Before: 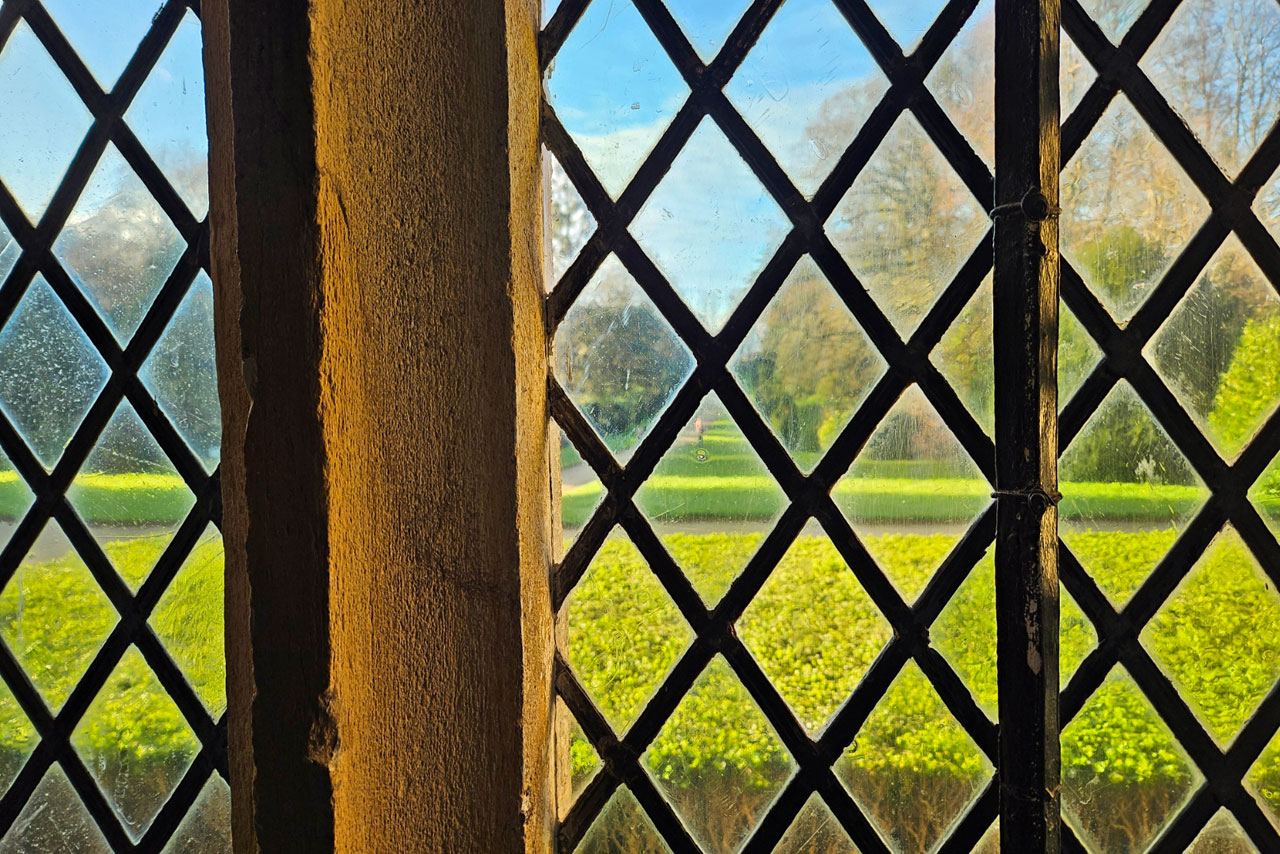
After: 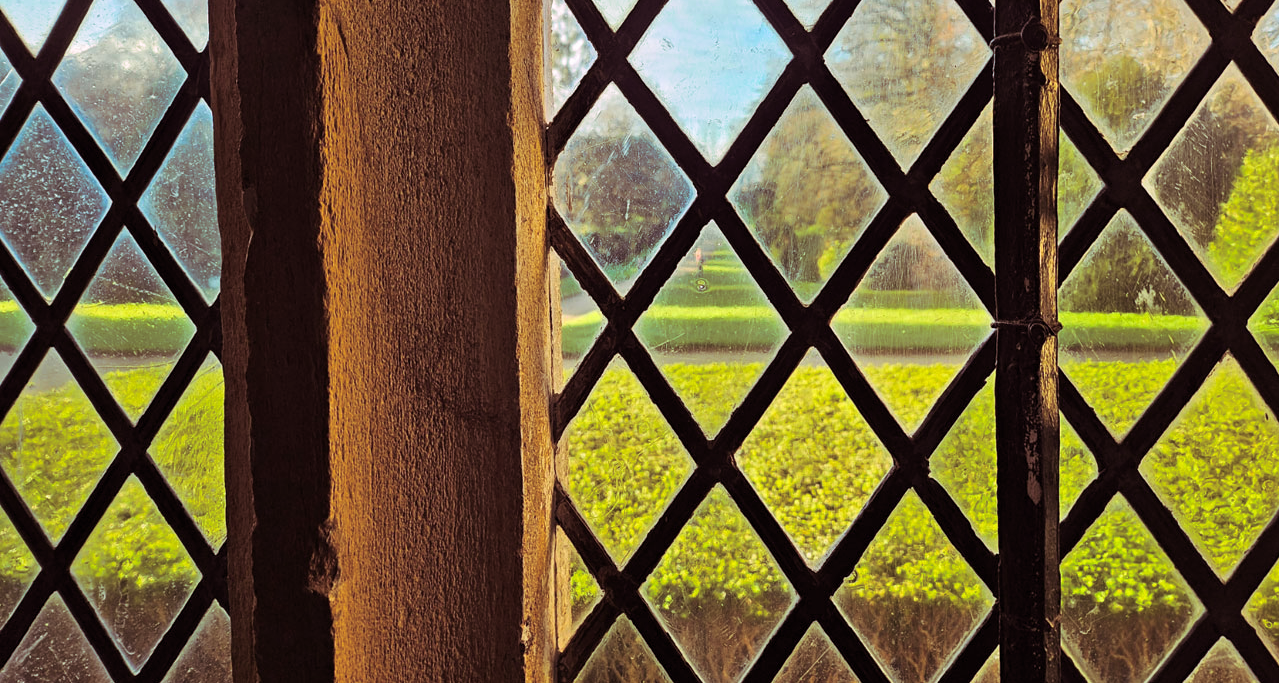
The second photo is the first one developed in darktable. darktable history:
crop and rotate: top 19.998%
split-toning: highlights › hue 298.8°, highlights › saturation 0.73, compress 41.76%
